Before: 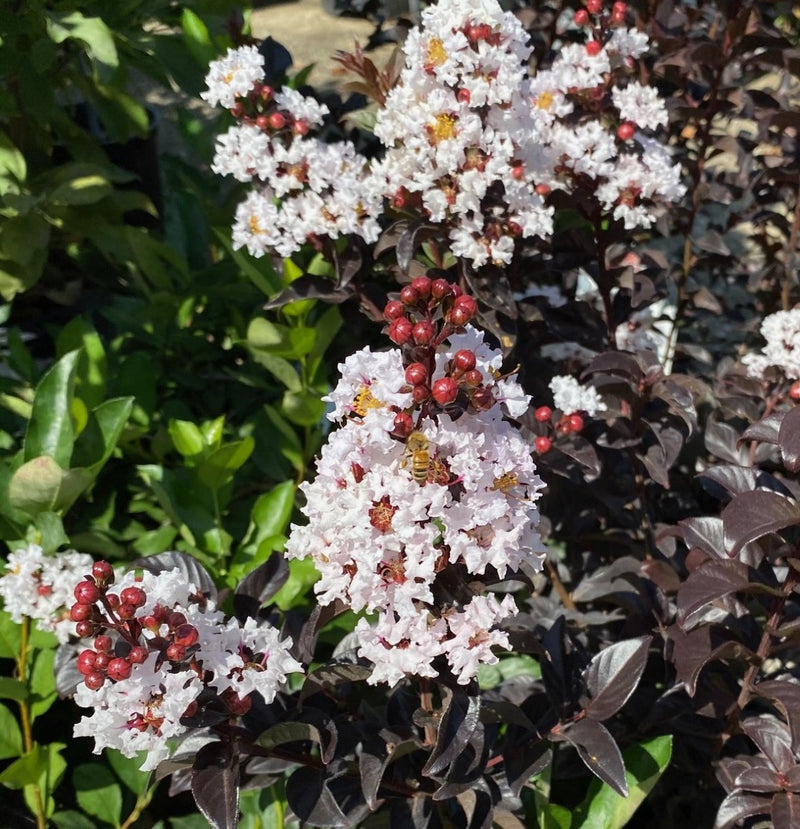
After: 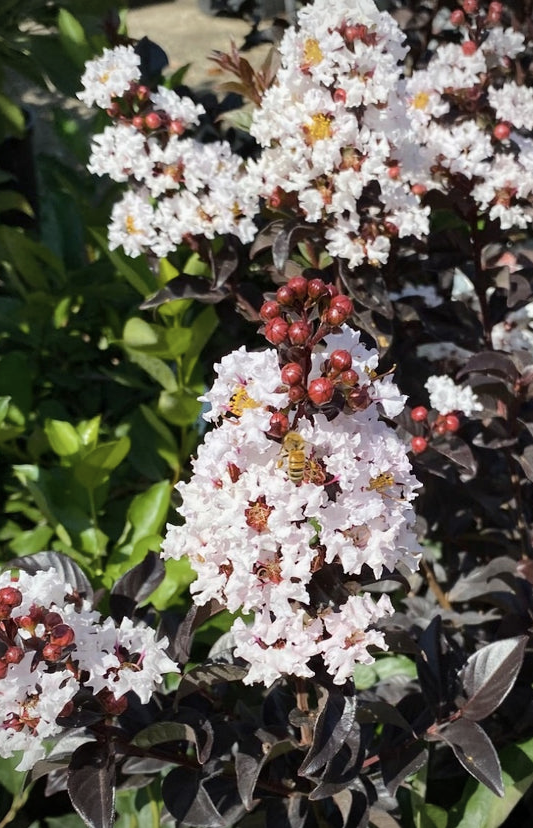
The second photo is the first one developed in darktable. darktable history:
color balance rgb: perceptual saturation grading › global saturation 25%, perceptual brilliance grading › mid-tones 10%, perceptual brilliance grading › shadows 15%, global vibrance 20%
crop and rotate: left 15.546%, right 17.787%
contrast brightness saturation: contrast 0.1, saturation -0.36
vignetting: fall-off radius 60.65%
vibrance: vibrance 15%
